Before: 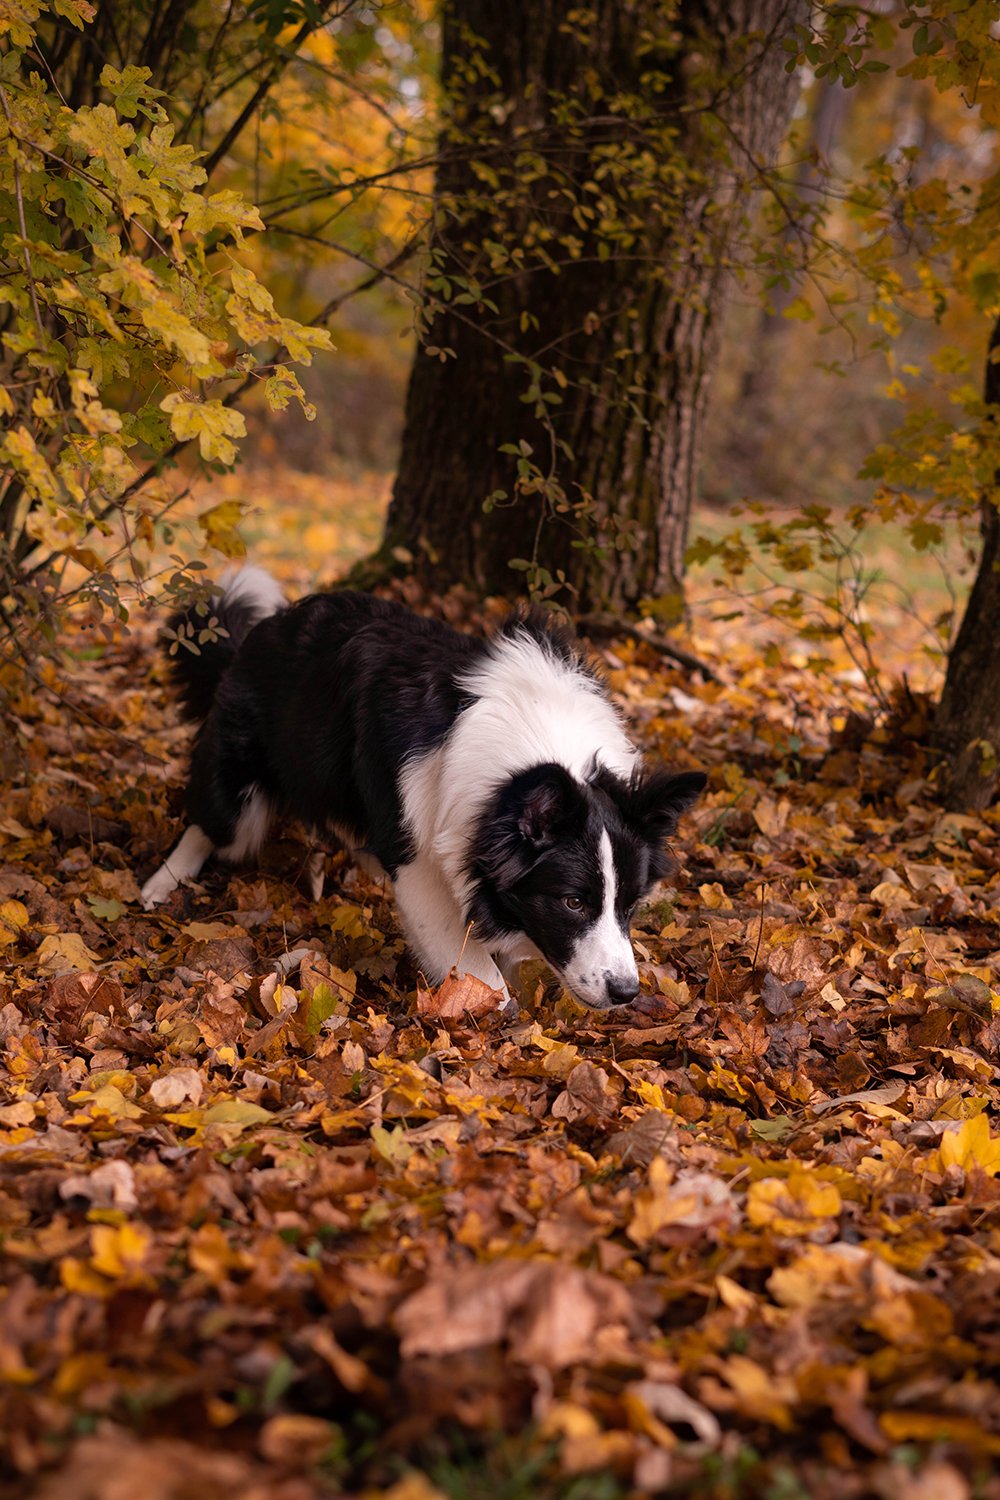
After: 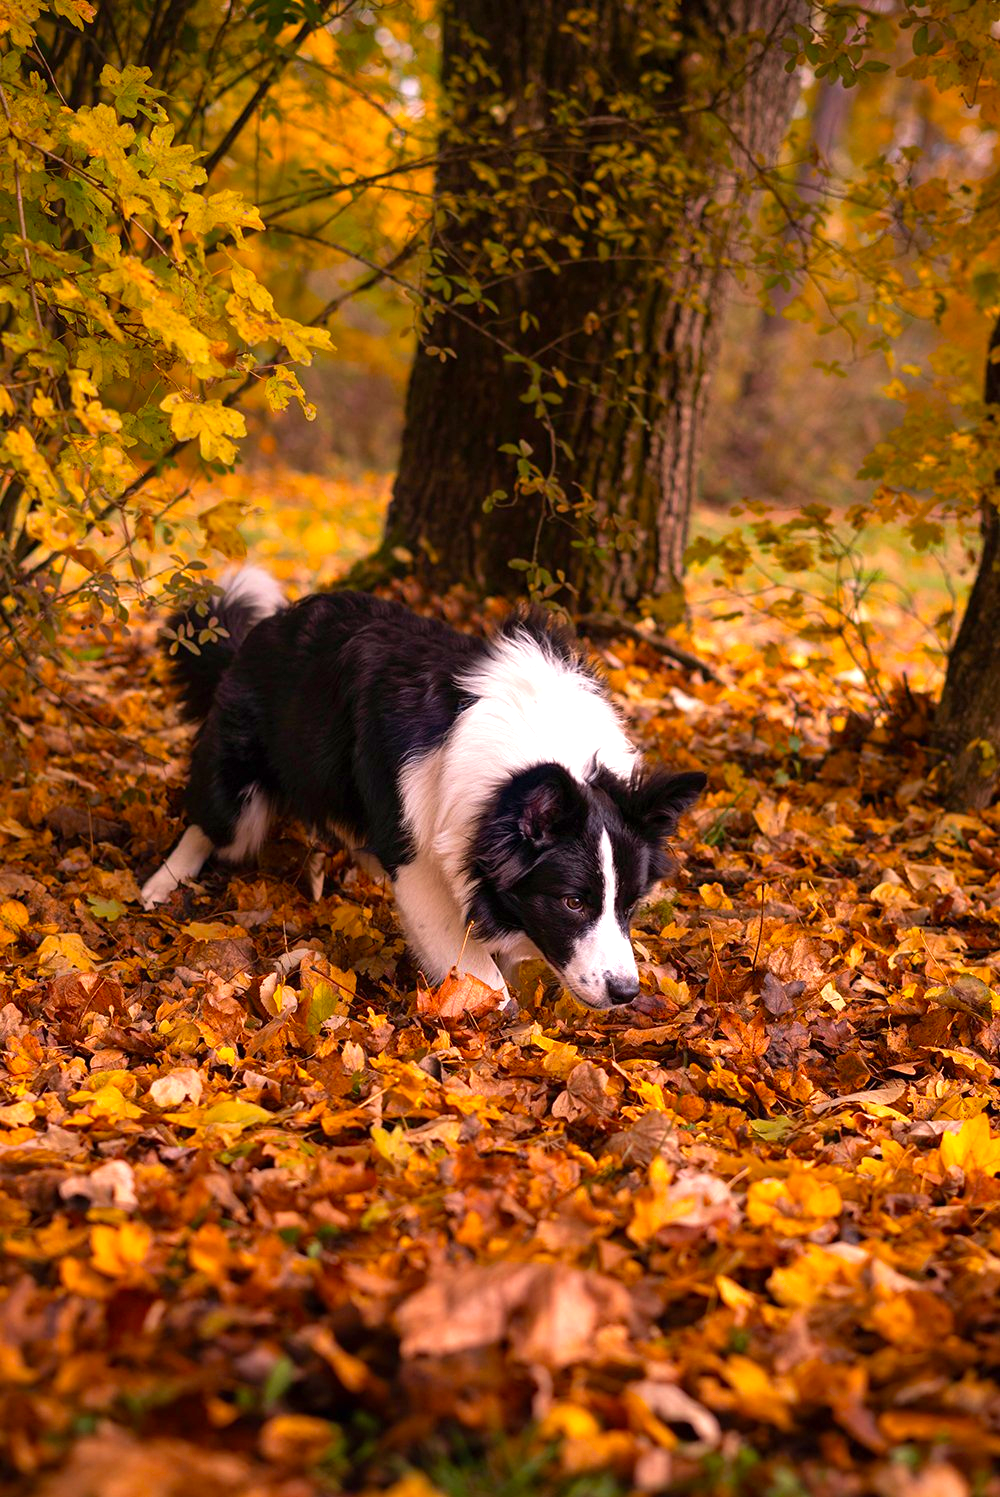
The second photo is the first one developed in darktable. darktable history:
color balance: output saturation 120%
crop: top 0.05%, bottom 0.098%
exposure: exposure 0.6 EV, compensate highlight preservation false
velvia: on, module defaults
contrast brightness saturation: saturation 0.1
